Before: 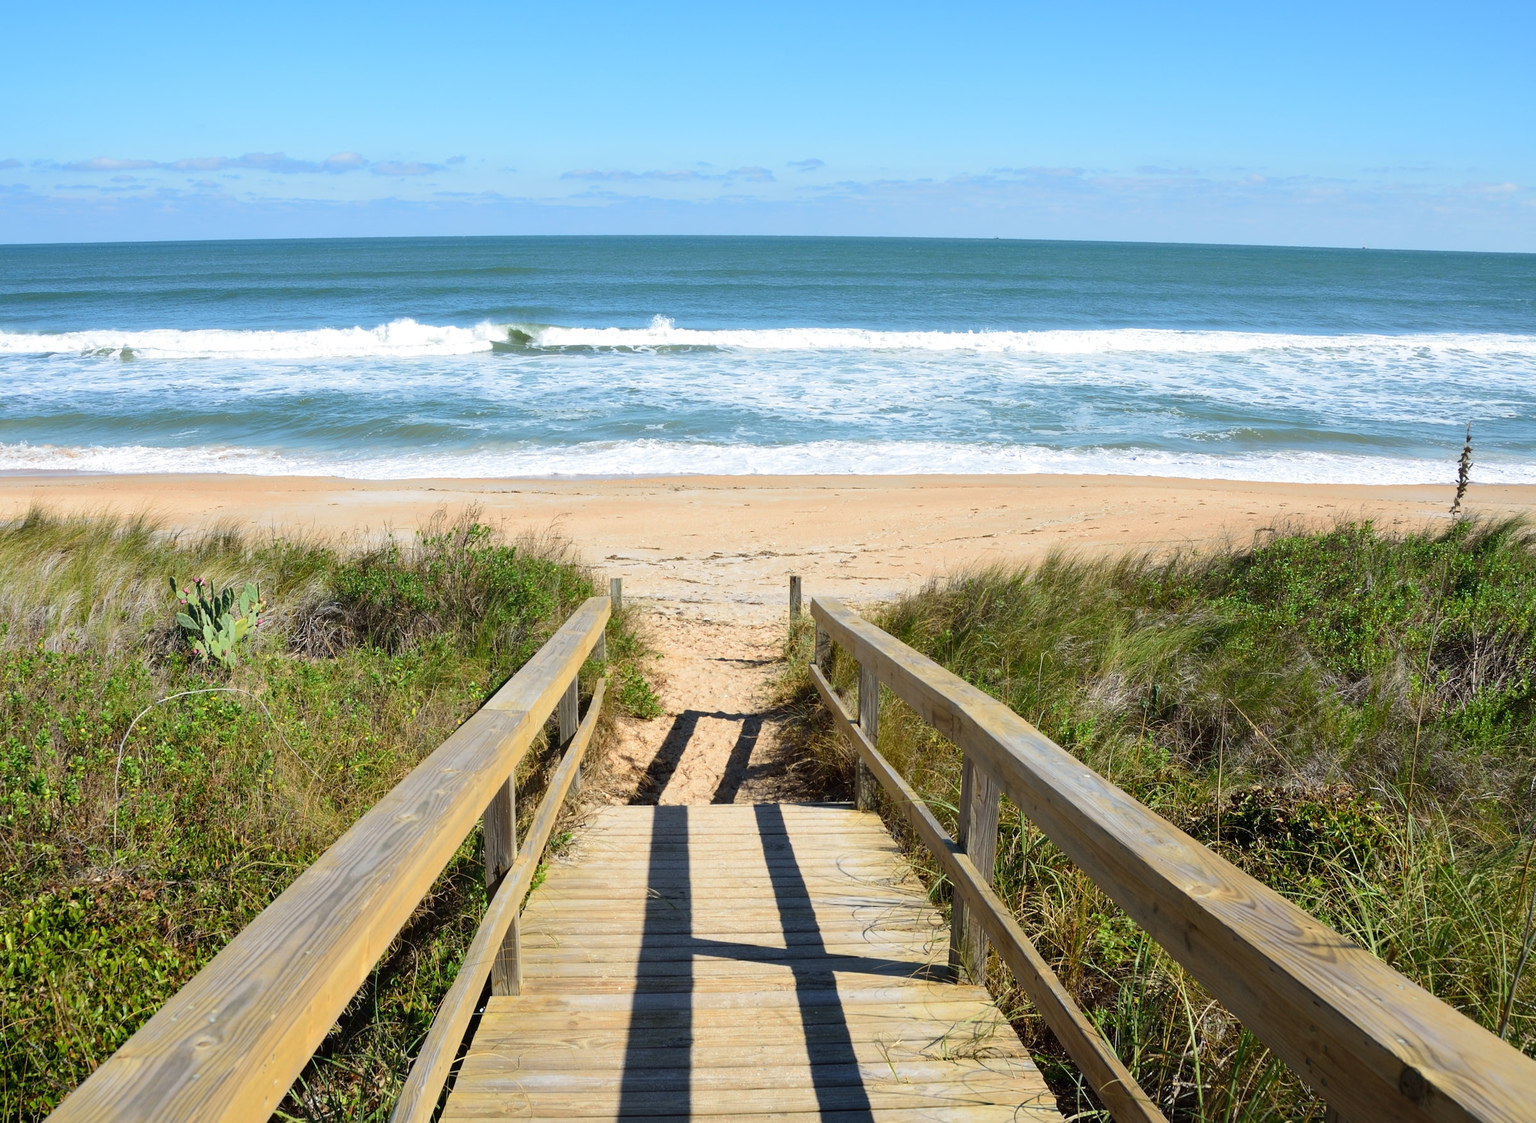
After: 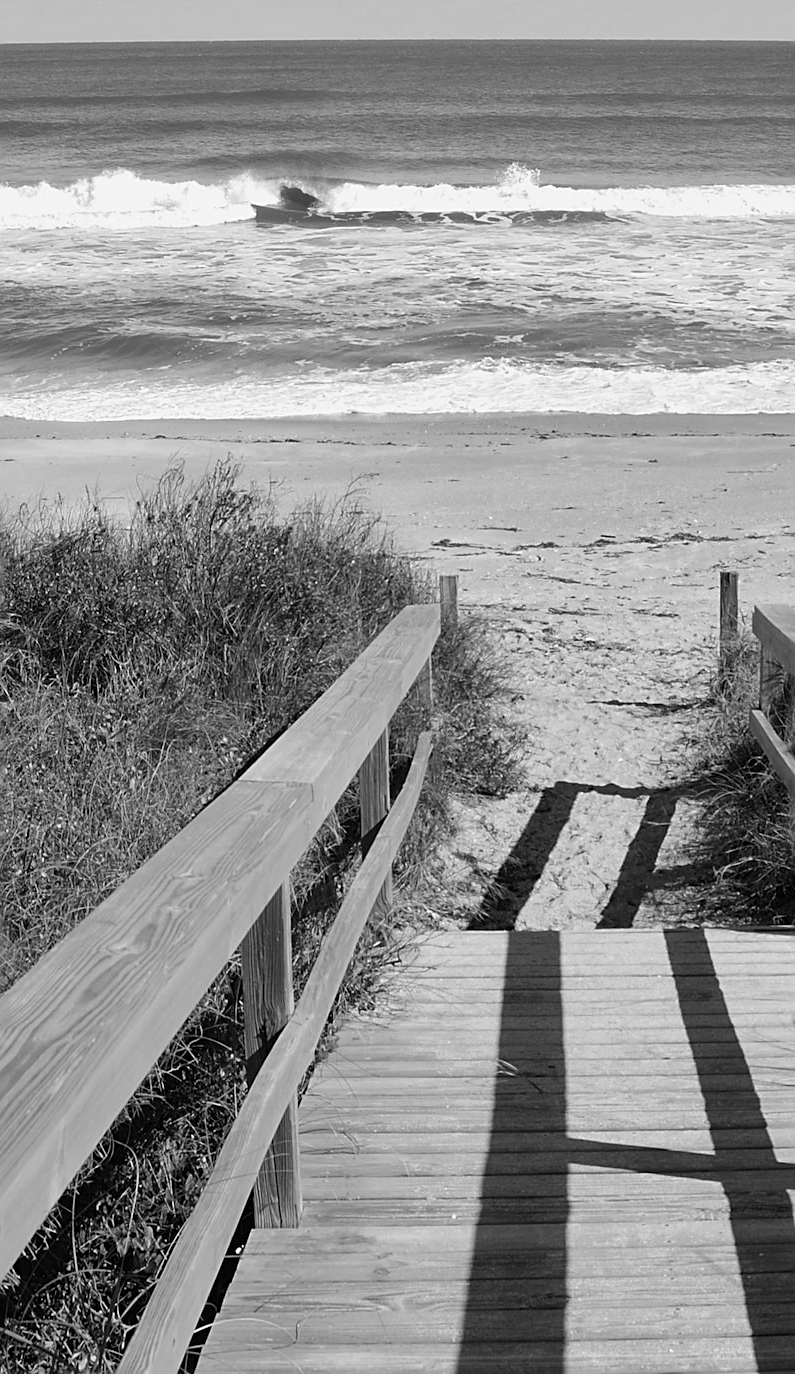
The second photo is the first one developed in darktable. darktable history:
crop and rotate: left 21.443%, top 18.706%, right 45.413%, bottom 2.973%
sharpen: on, module defaults
color calibration: output gray [0.18, 0.41, 0.41, 0], illuminant same as pipeline (D50), adaptation XYZ, x 0.345, y 0.359, temperature 5022.5 K, saturation algorithm version 1 (2020)
shadows and highlights: low approximation 0.01, soften with gaussian
